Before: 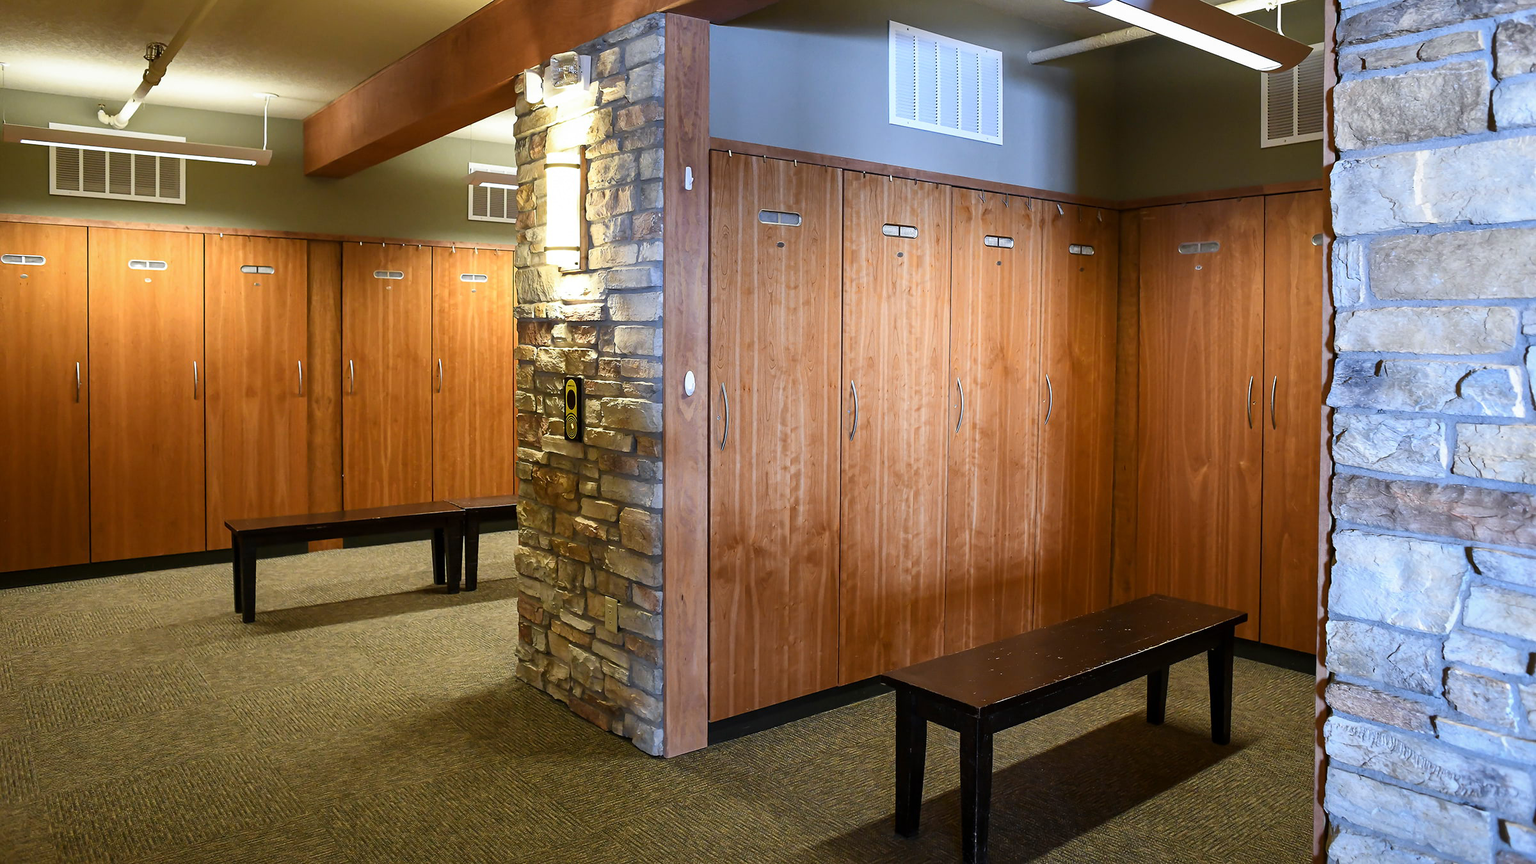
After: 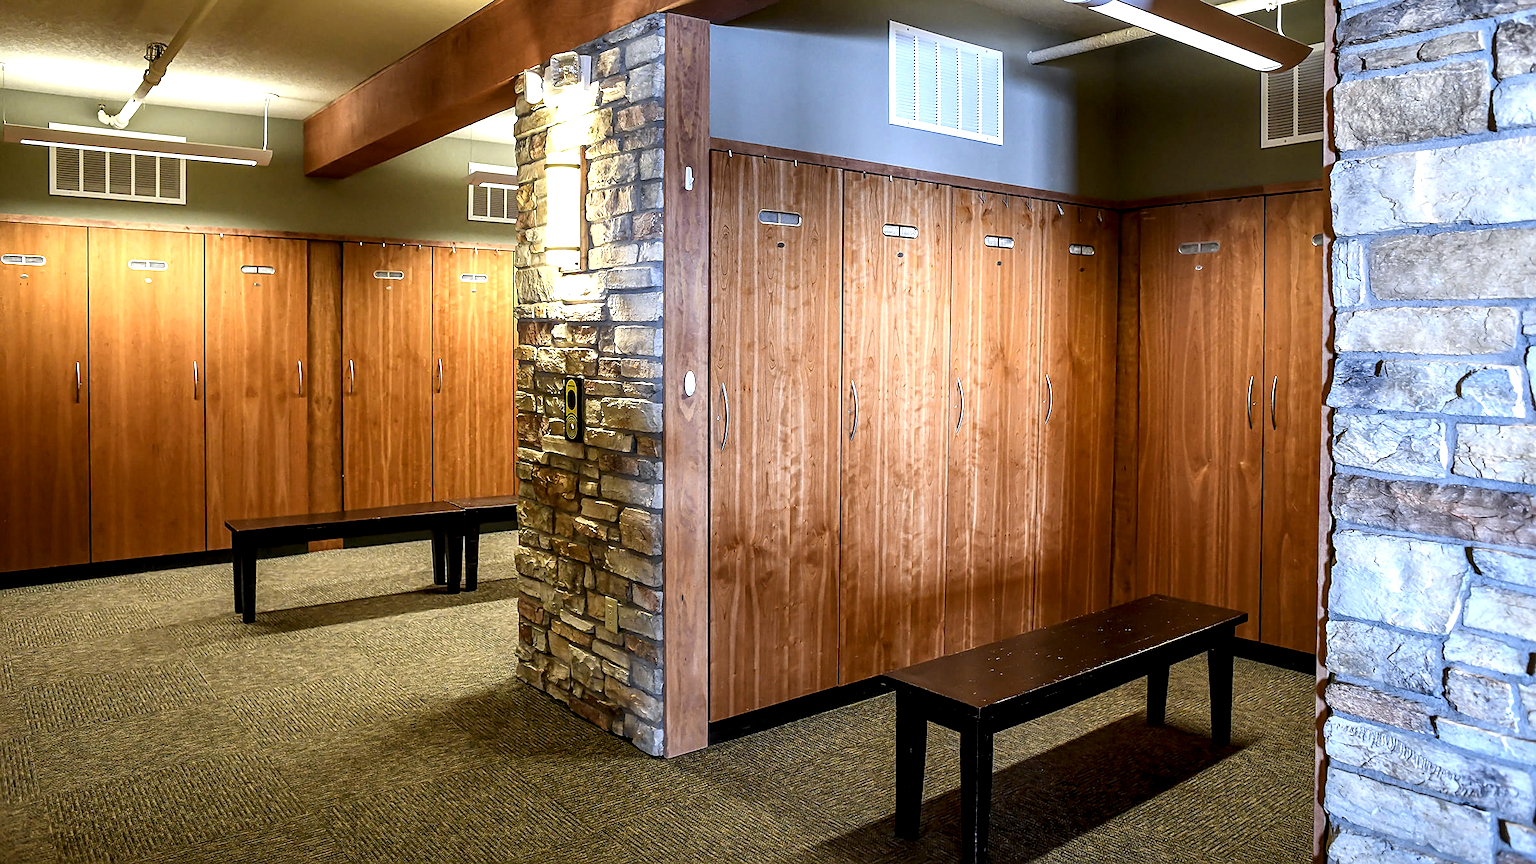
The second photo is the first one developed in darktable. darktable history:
sharpen: on, module defaults
local contrast: detail 160%
exposure: exposure 0.169 EV, compensate highlight preservation false
